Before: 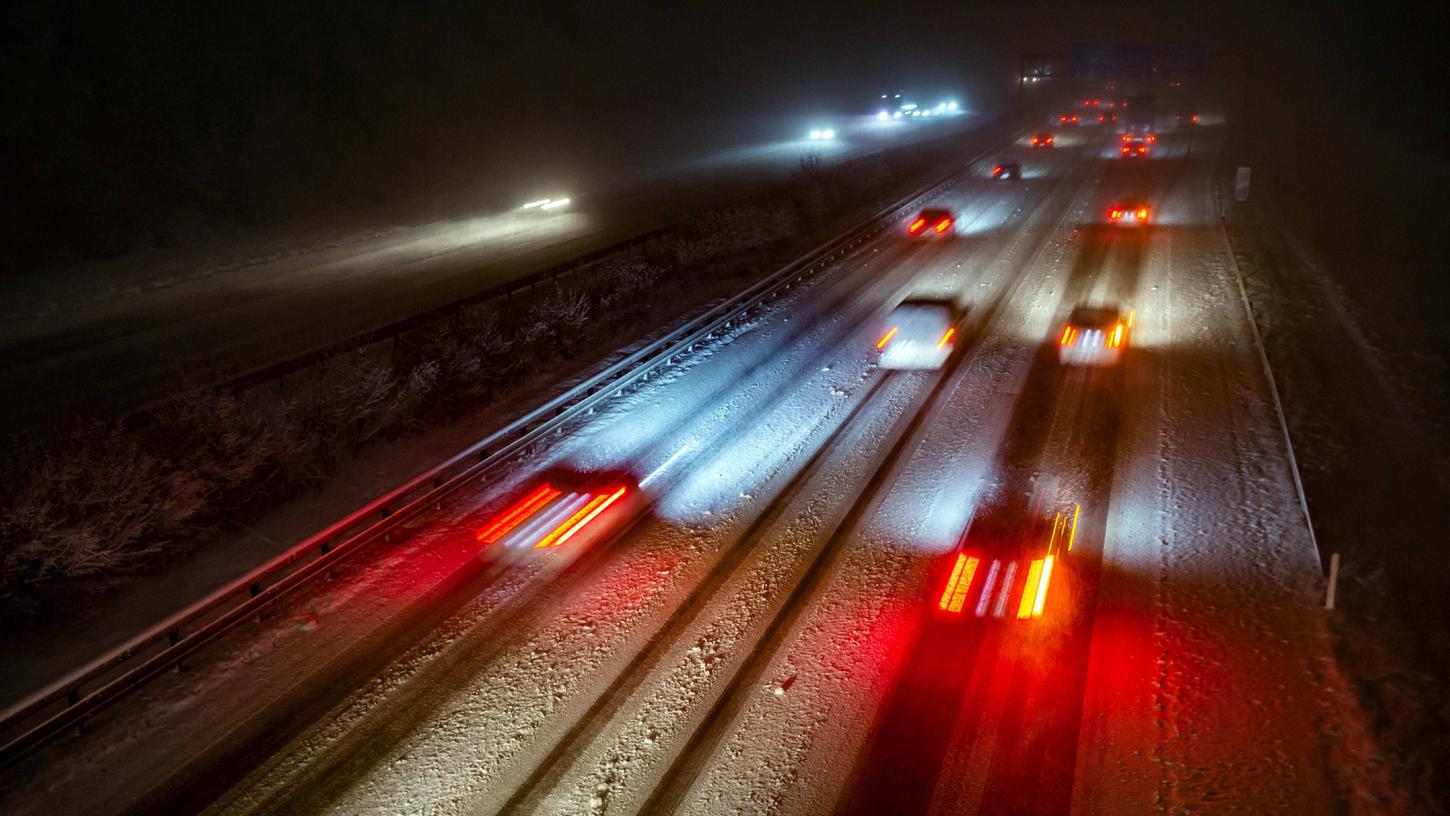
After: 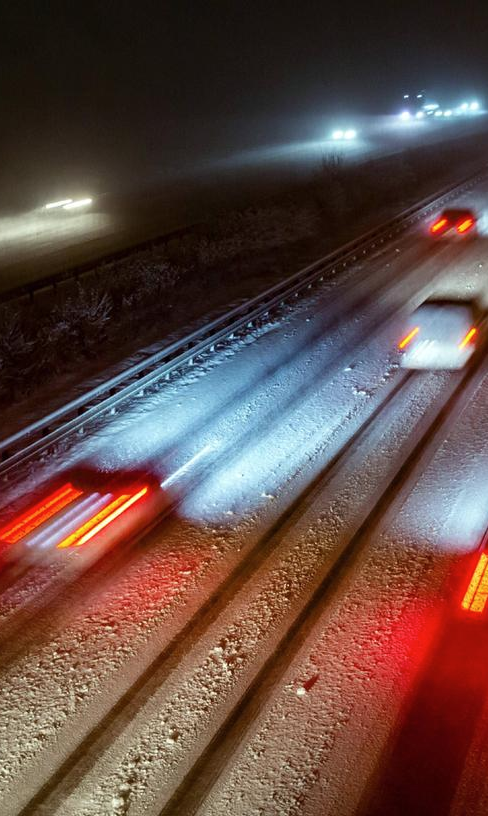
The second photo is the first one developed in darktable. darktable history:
contrast brightness saturation: saturation -0.047
crop: left 33.029%, right 33.311%
